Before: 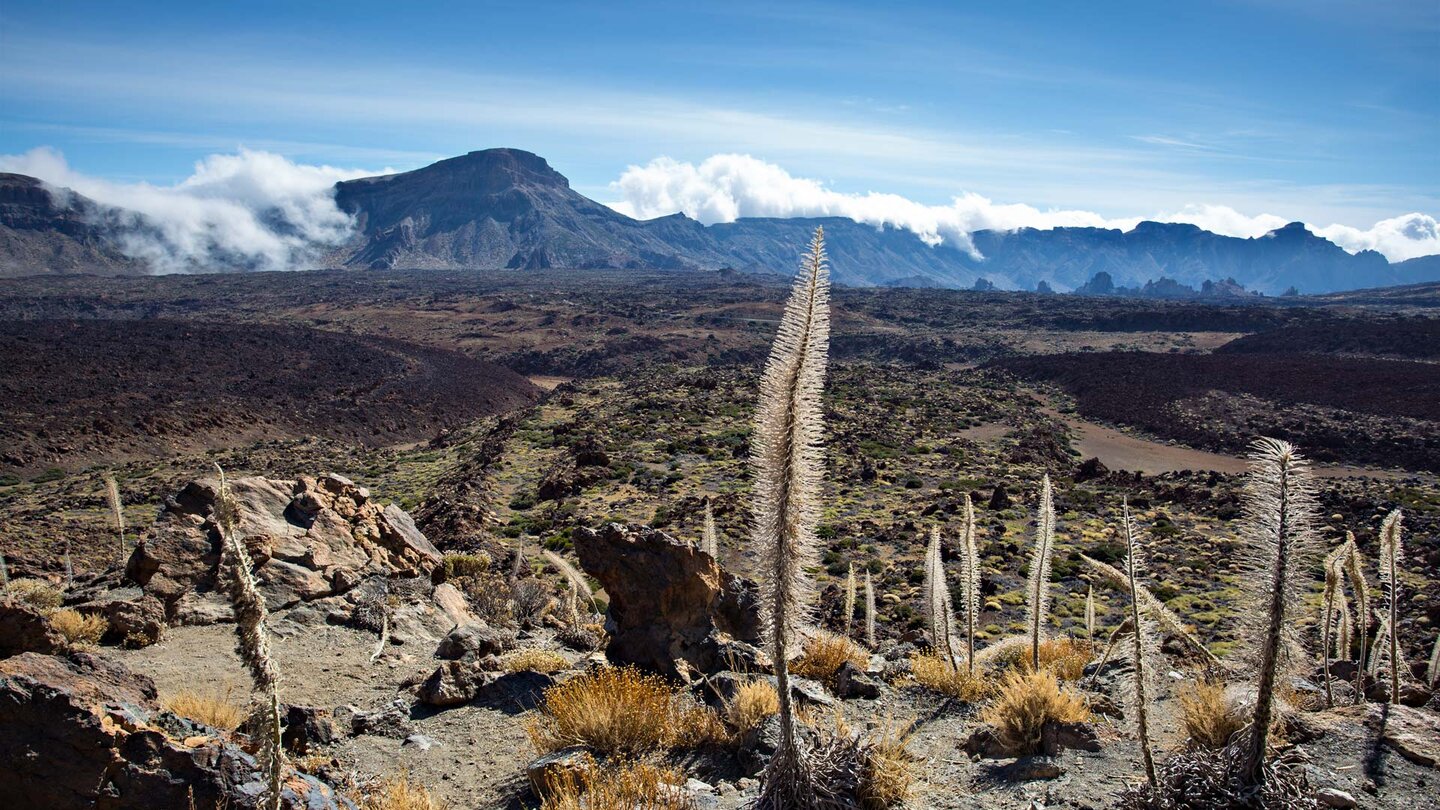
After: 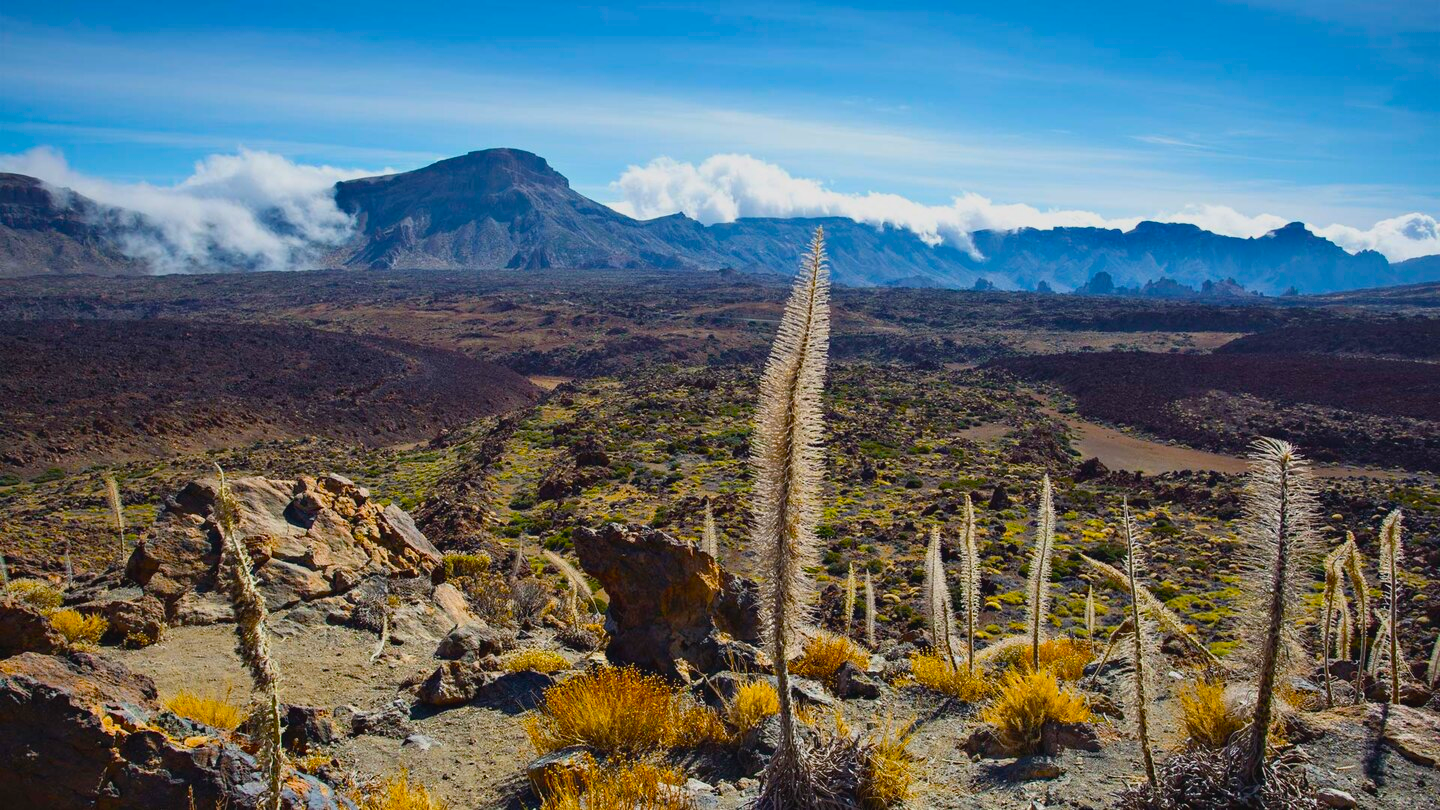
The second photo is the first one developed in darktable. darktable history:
contrast brightness saturation: contrast -0.08, brightness -0.04, saturation -0.11
color balance: input saturation 134.34%, contrast -10.04%, contrast fulcrum 19.67%, output saturation 133.51%
